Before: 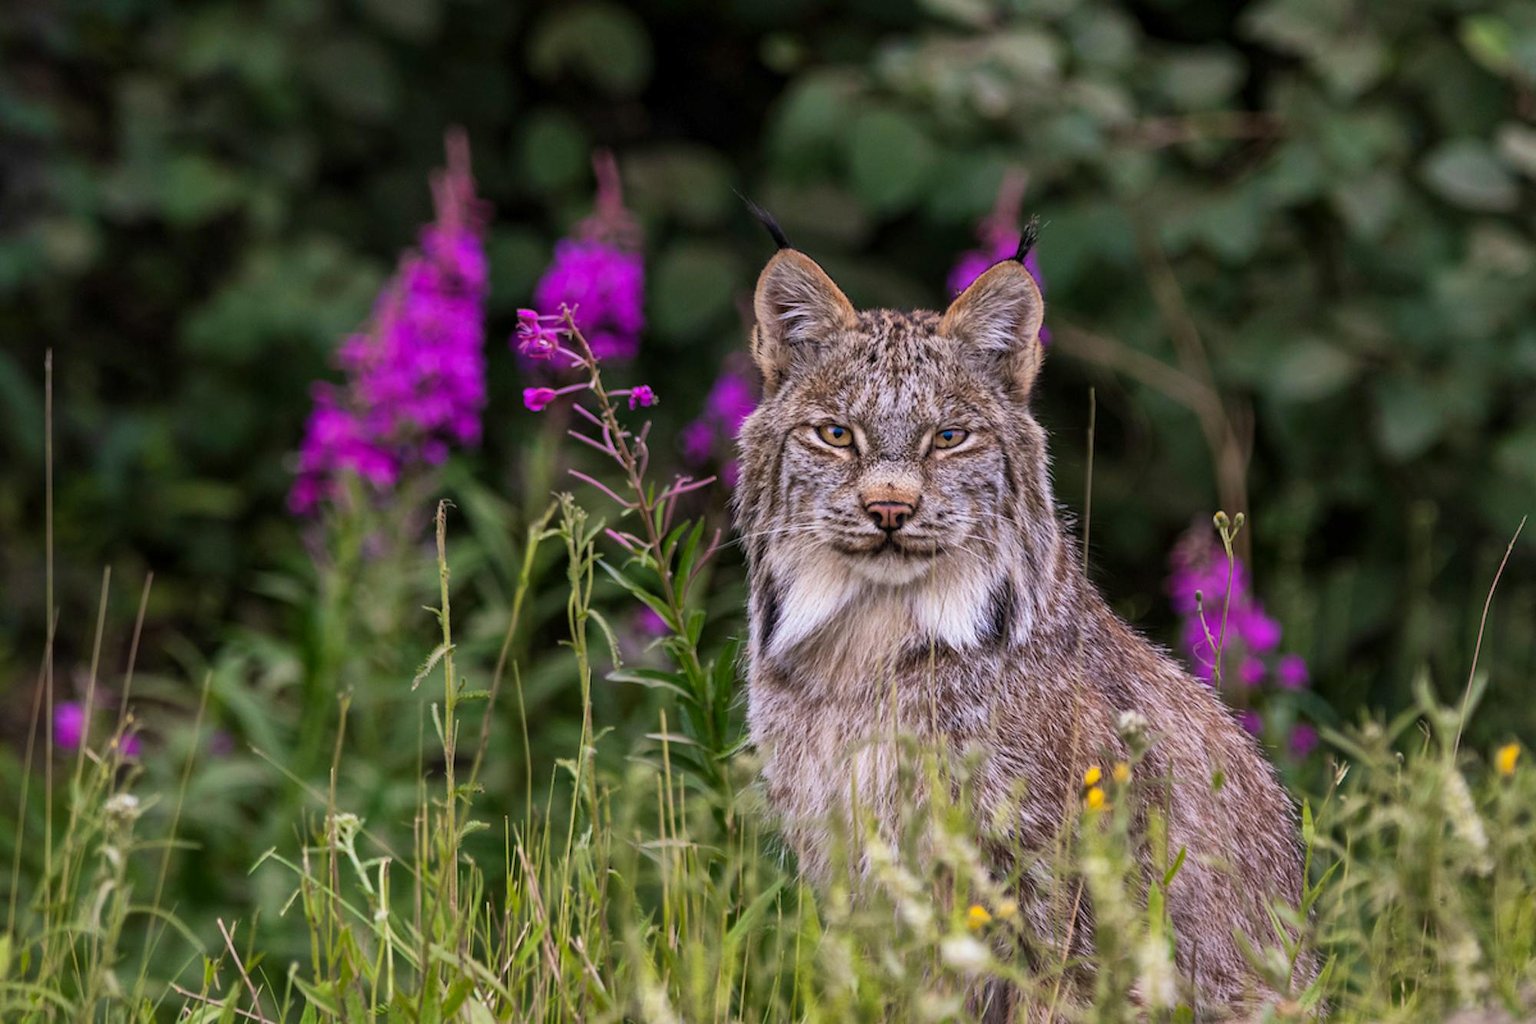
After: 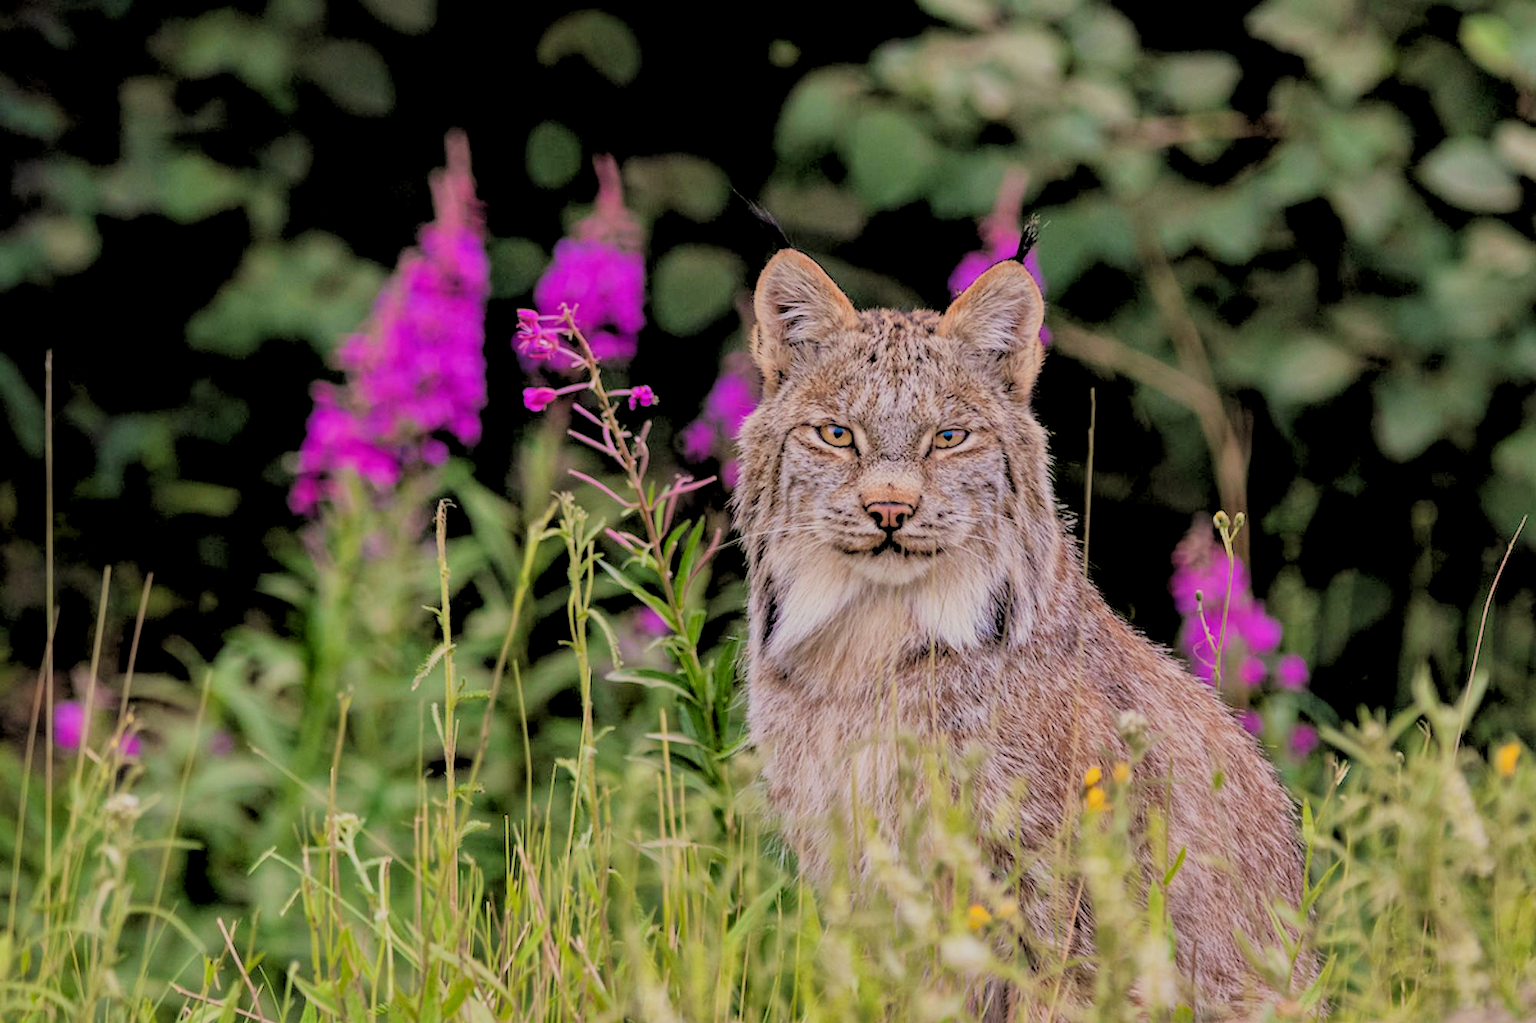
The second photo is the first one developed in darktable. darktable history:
rgb levels: preserve colors sum RGB, levels [[0.038, 0.433, 0.934], [0, 0.5, 1], [0, 0.5, 1]]
tone equalizer: -8 EV 0.001 EV, -7 EV -0.004 EV, -6 EV 0.009 EV, -5 EV 0.032 EV, -4 EV 0.276 EV, -3 EV 0.644 EV, -2 EV 0.584 EV, -1 EV 0.187 EV, +0 EV 0.024 EV
white balance: red 1.045, blue 0.932
local contrast: highlights 100%, shadows 100%, detail 120%, midtone range 0.2
filmic rgb: black relative exposure -7.65 EV, white relative exposure 4.56 EV, hardness 3.61
